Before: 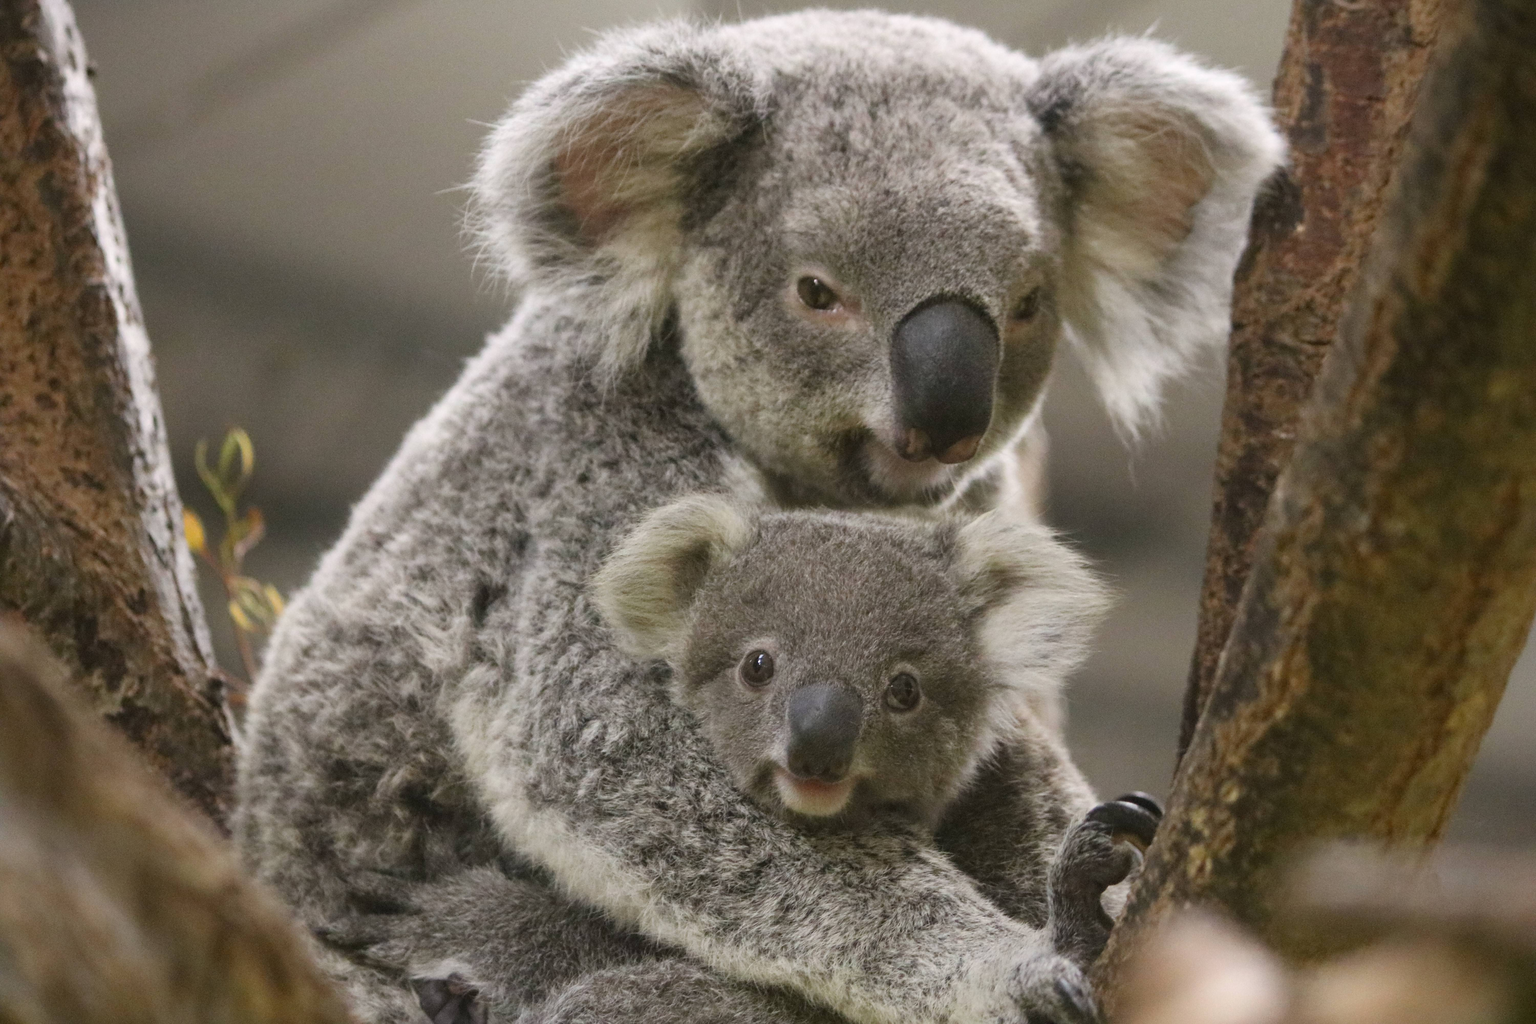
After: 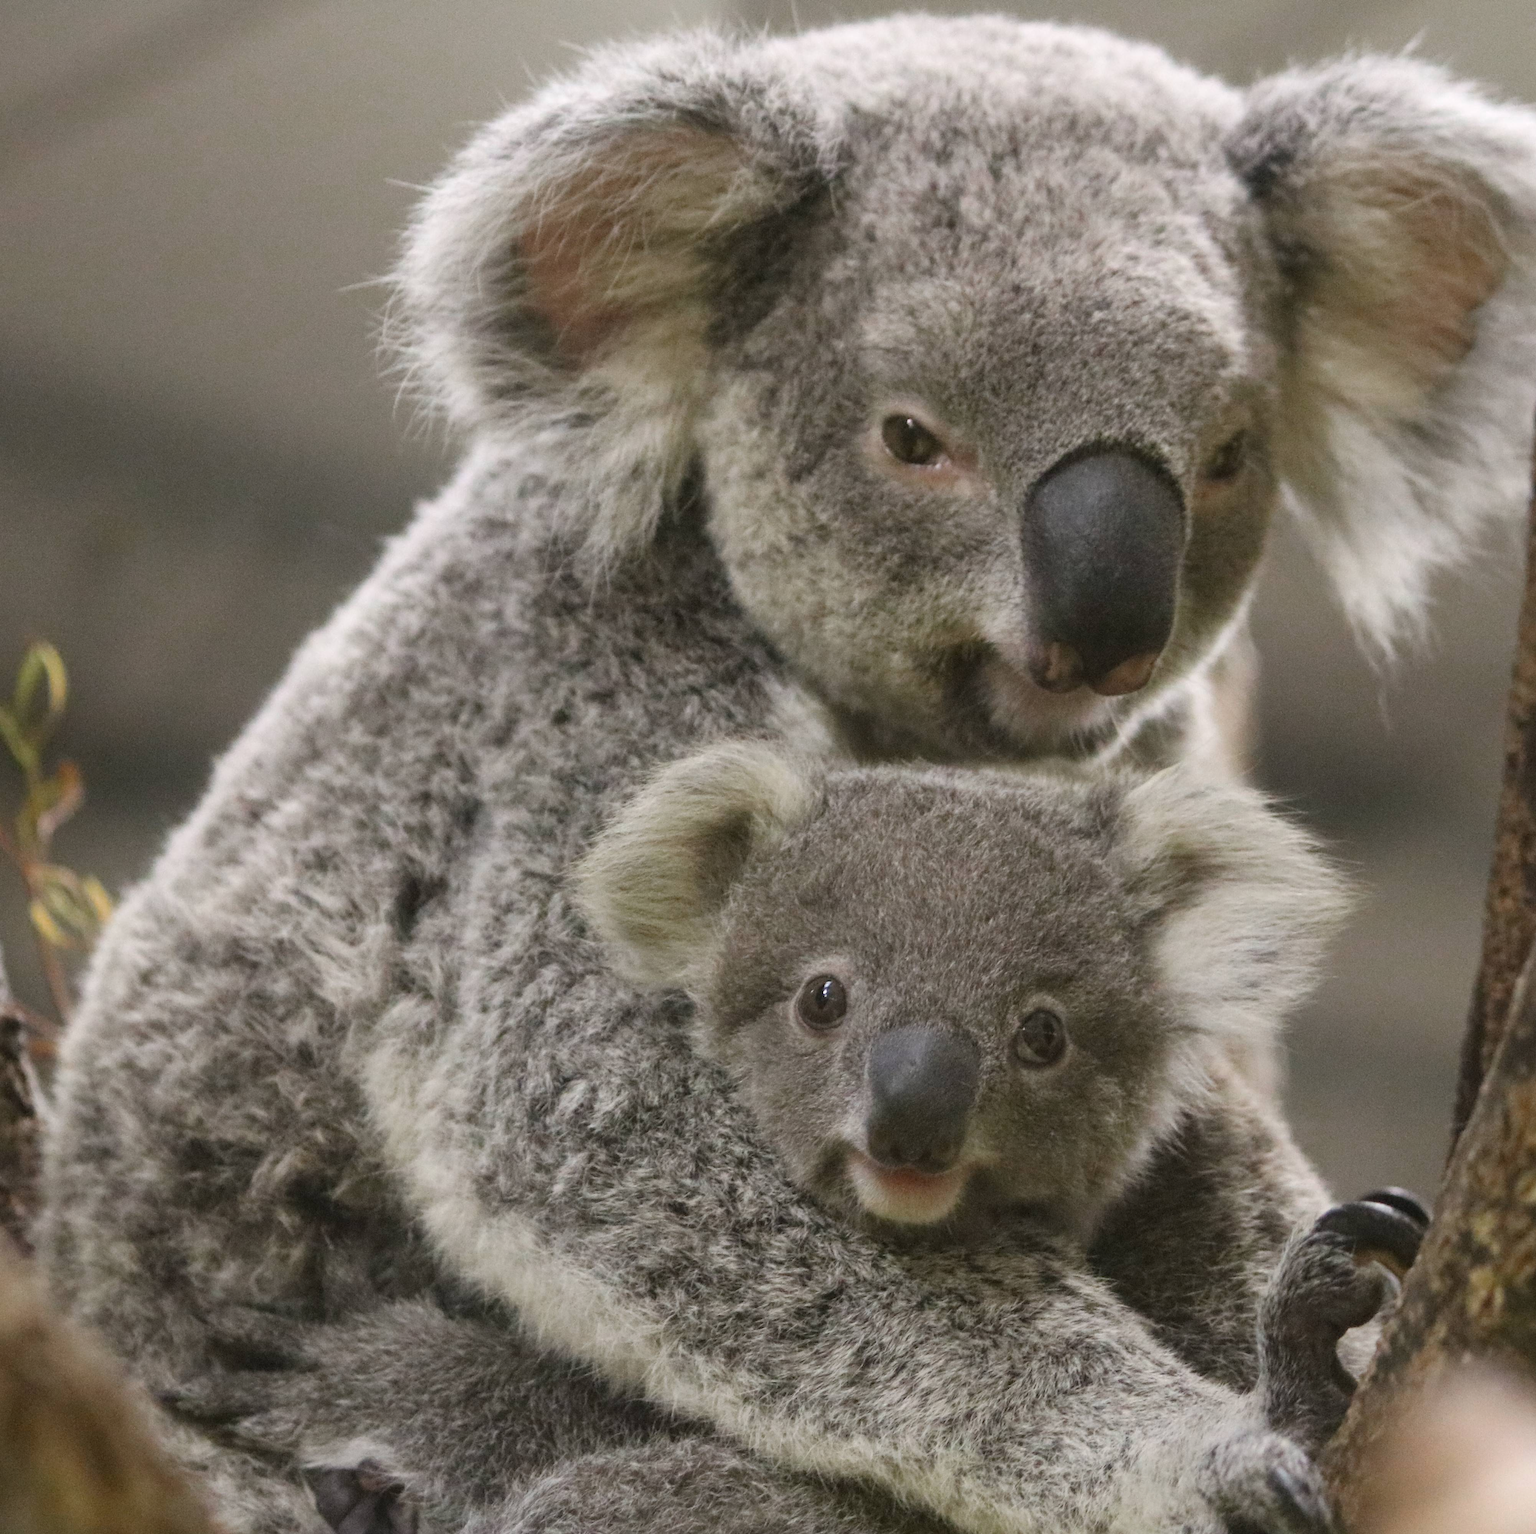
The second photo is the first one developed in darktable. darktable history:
color zones: curves: ch0 [(0, 0.485) (0.178, 0.476) (0.261, 0.623) (0.411, 0.403) (0.708, 0.603) (0.934, 0.412)]; ch1 [(0.003, 0.485) (0.149, 0.496) (0.229, 0.584) (0.326, 0.551) (0.484, 0.262) (0.757, 0.643)], mix -128.84%
crop and rotate: left 13.632%, right 19.665%
